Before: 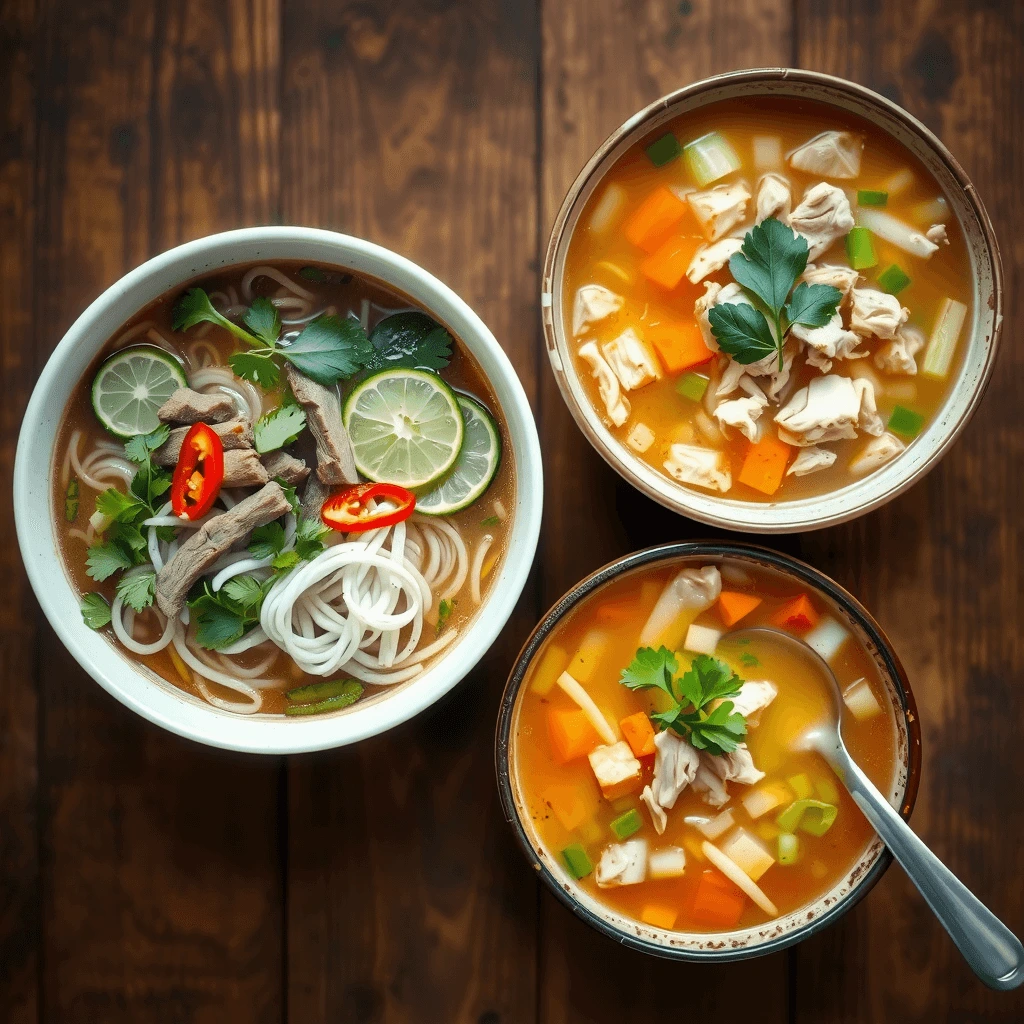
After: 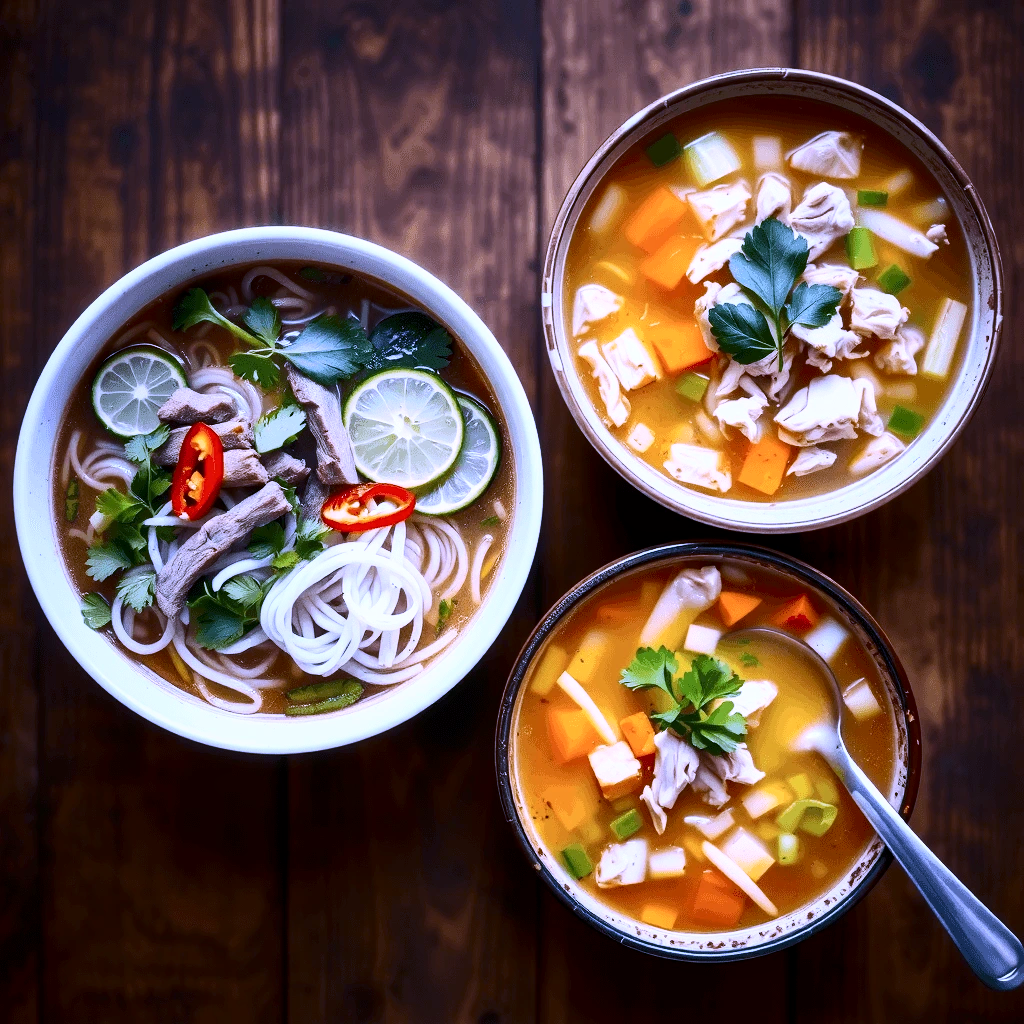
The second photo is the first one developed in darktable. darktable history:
local contrast: highlights 100%, shadows 100%, detail 120%, midtone range 0.2
contrast brightness saturation: contrast 0.28
white balance: red 0.98, blue 1.61
